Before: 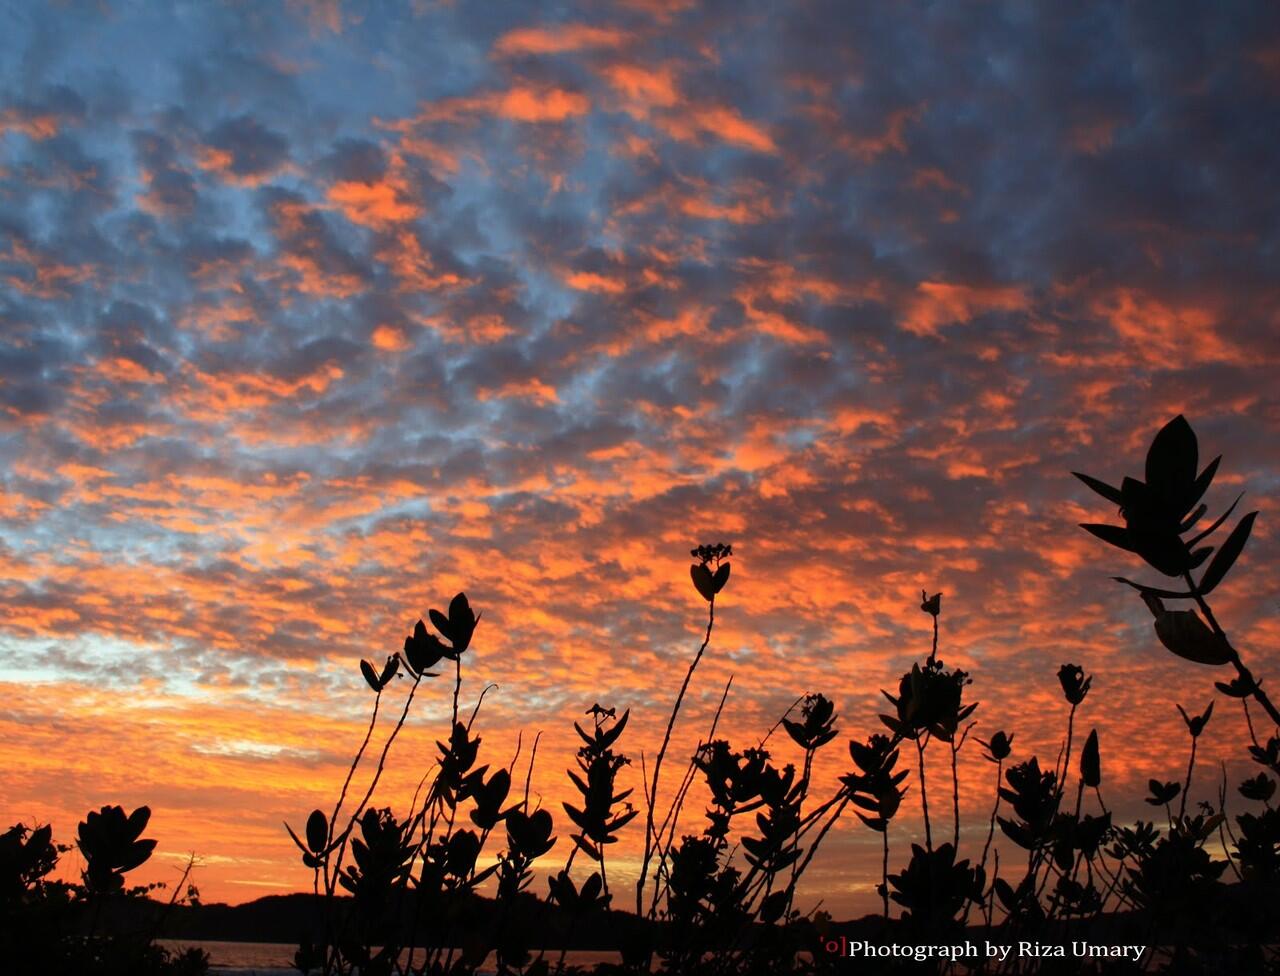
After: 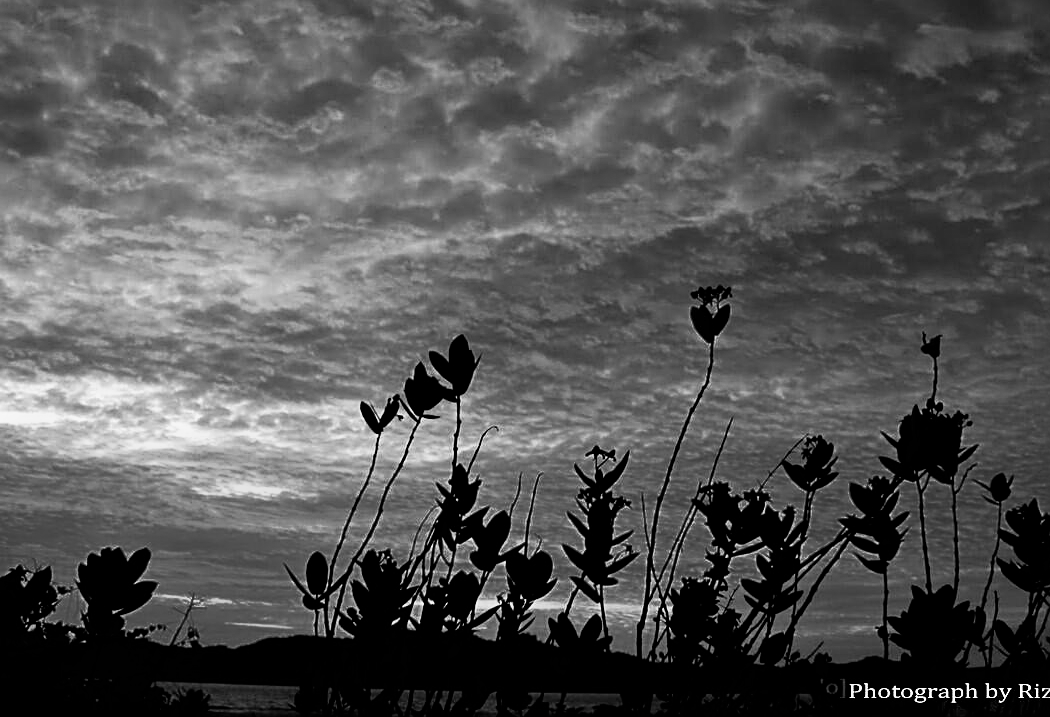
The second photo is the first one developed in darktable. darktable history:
monochrome: a -11.7, b 1.62, size 0.5, highlights 0.38
filmic rgb: black relative exposure -8.2 EV, white relative exposure 2.2 EV, threshold 3 EV, hardness 7.11, latitude 75%, contrast 1.325, highlights saturation mix -2%, shadows ↔ highlights balance 30%, preserve chrominance no, color science v5 (2021), contrast in shadows safe, contrast in highlights safe, enable highlight reconstruction true
sharpen: on, module defaults
crop: top 26.531%, right 17.959%
